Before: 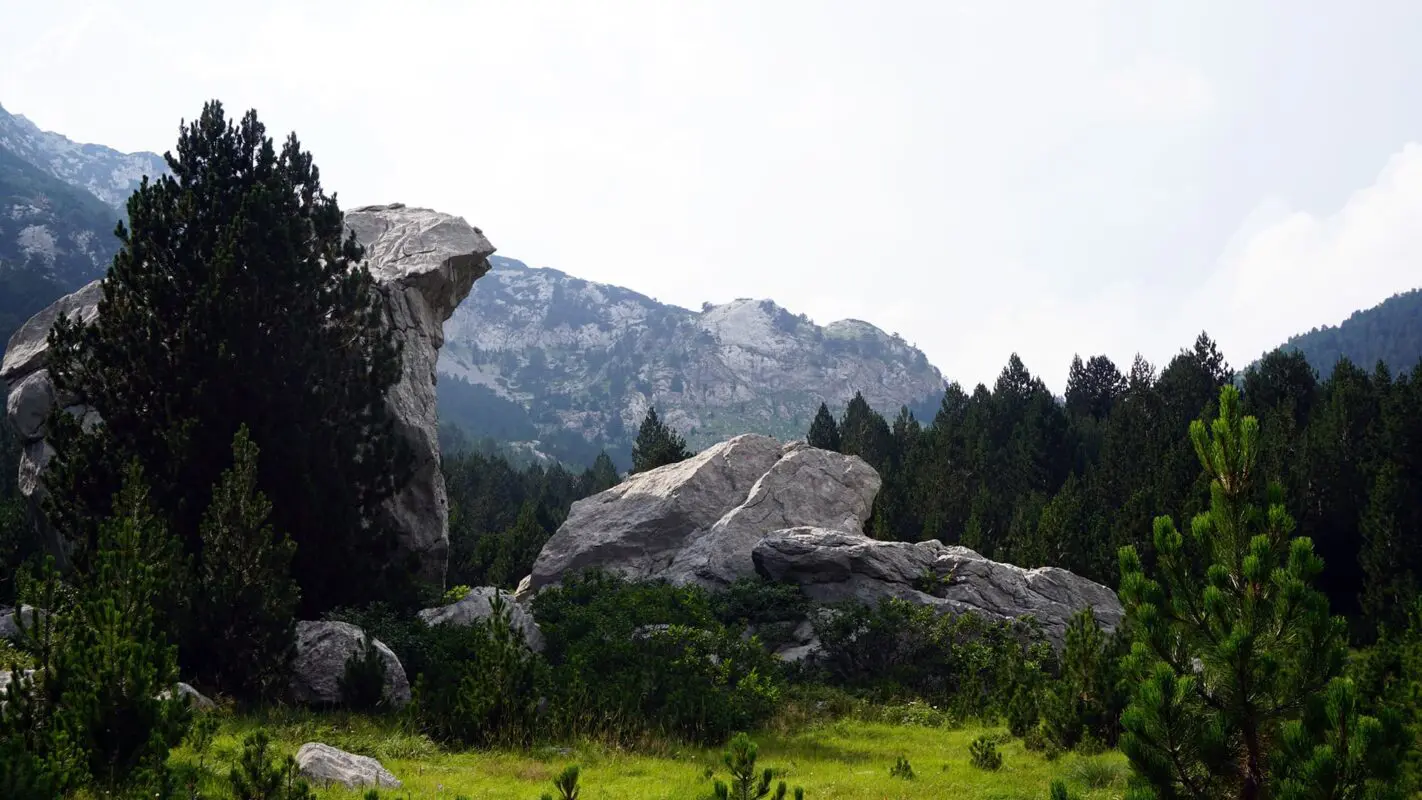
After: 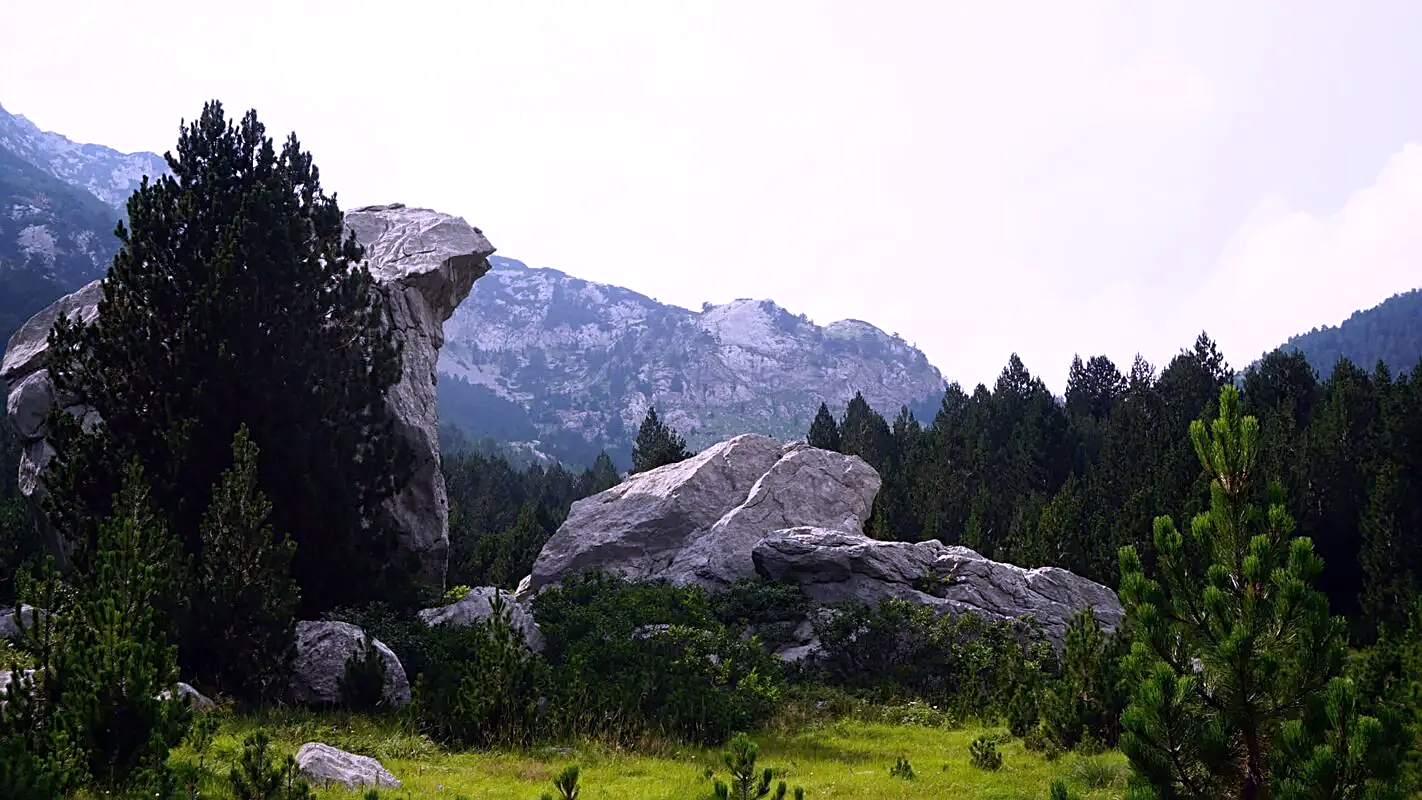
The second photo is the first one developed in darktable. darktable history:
sharpen: on, module defaults
exposure: compensate highlight preservation false
white balance: red 1.042, blue 1.17
